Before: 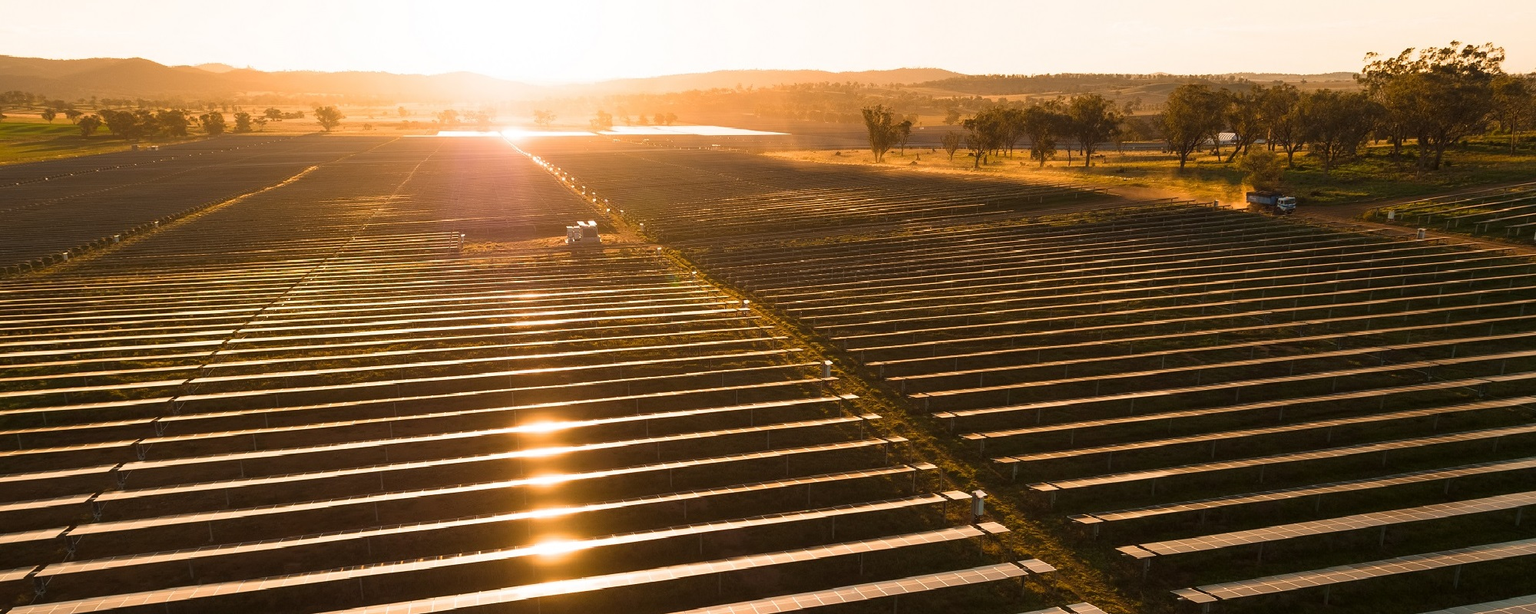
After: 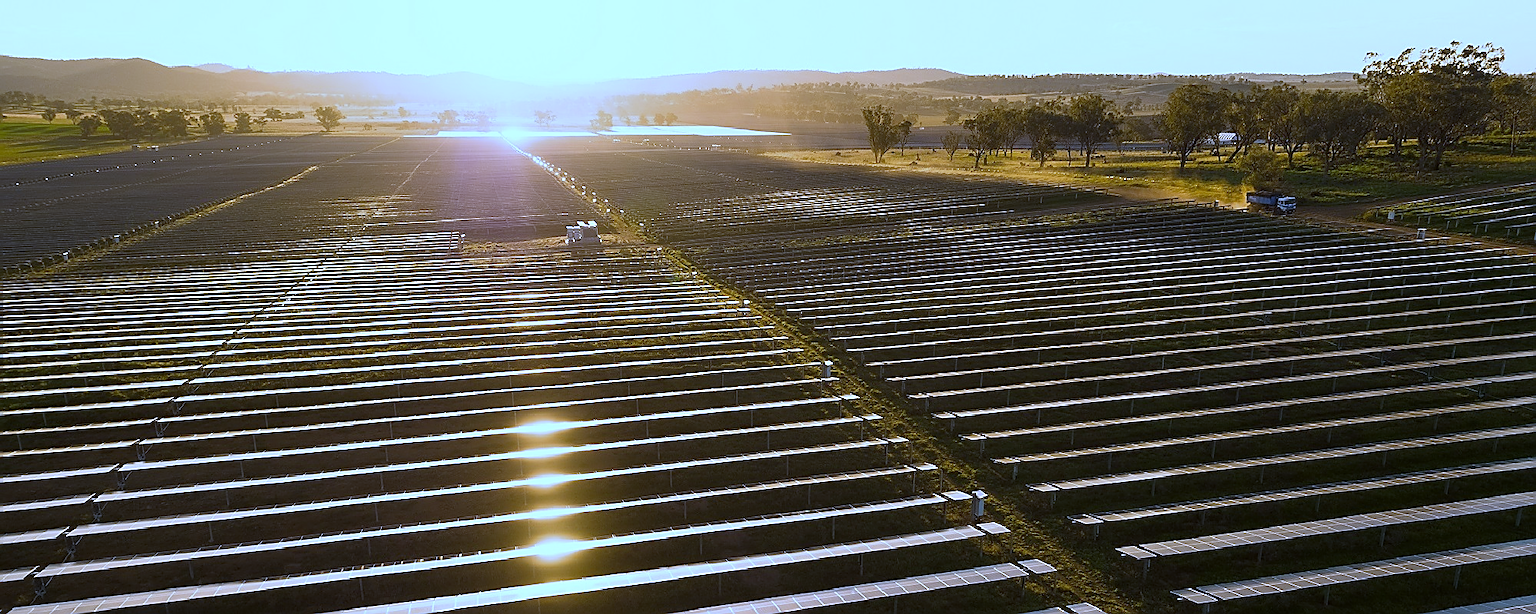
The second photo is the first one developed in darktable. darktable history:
sharpen: radius 1.4, amount 1.25, threshold 0.7
white balance: red 0.766, blue 1.537
